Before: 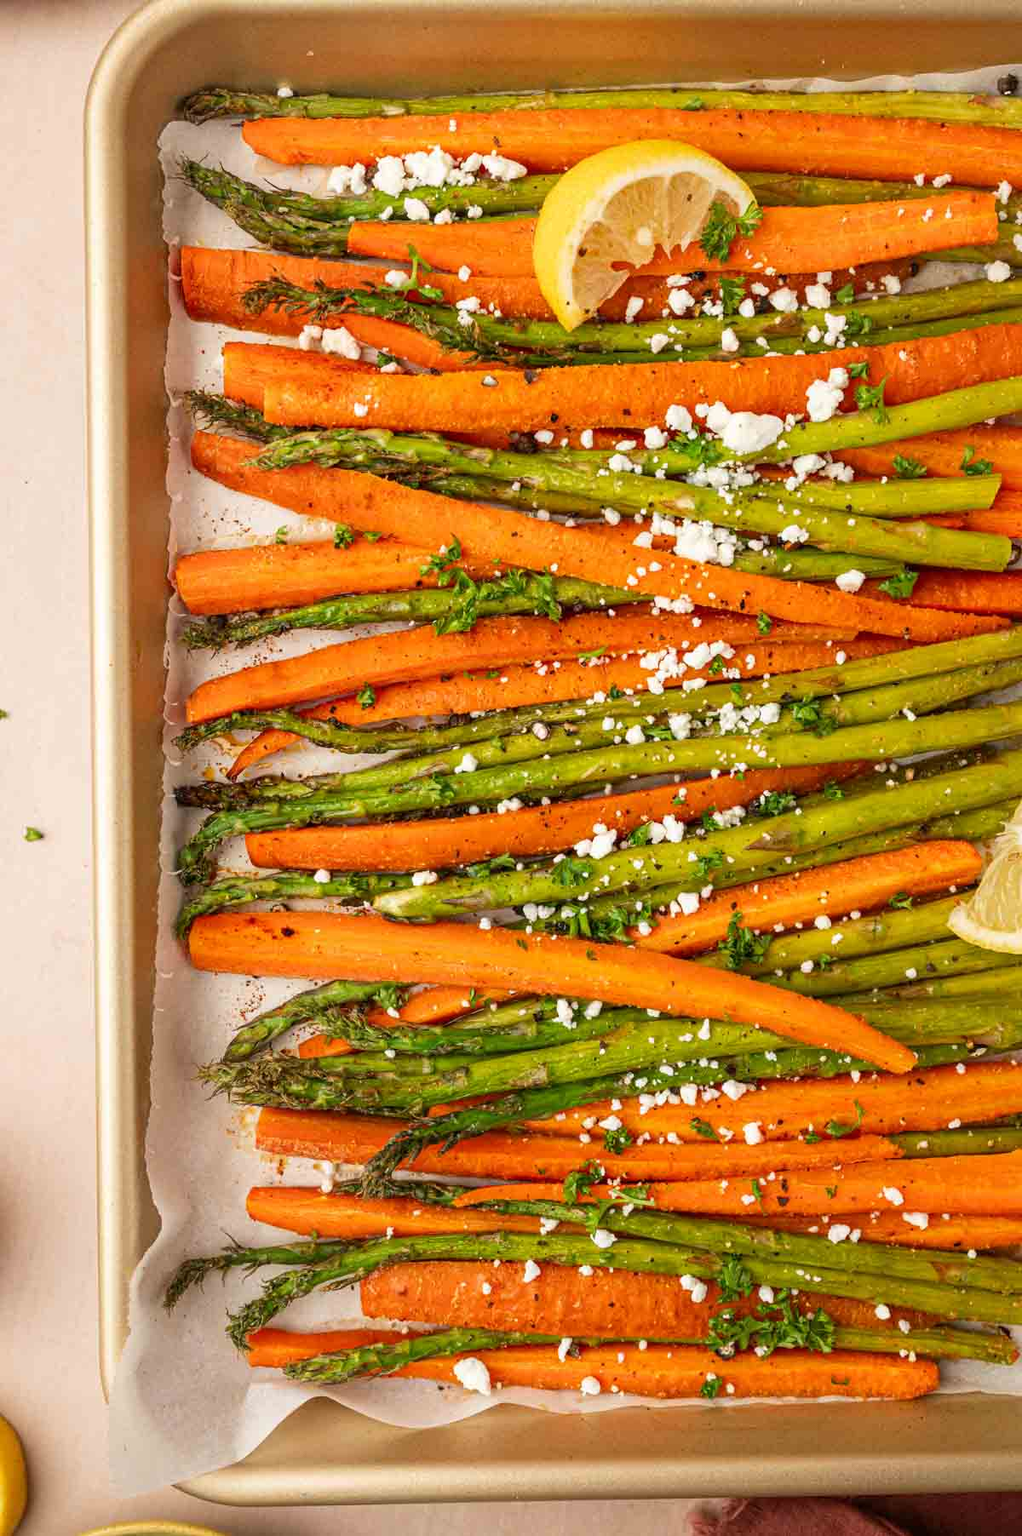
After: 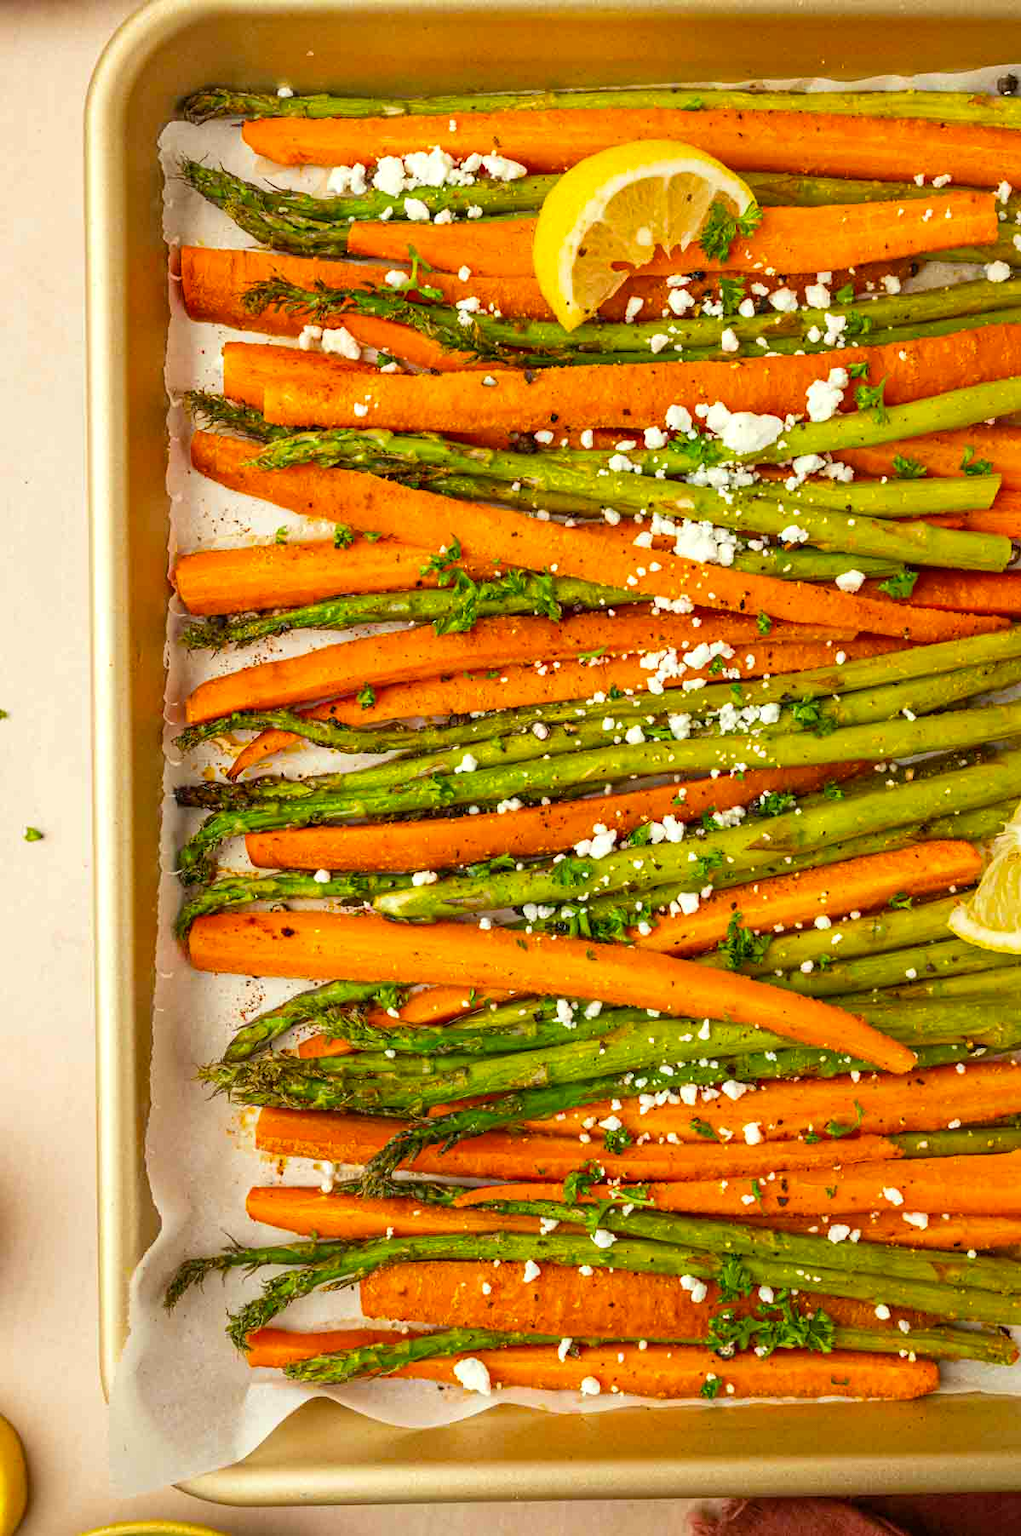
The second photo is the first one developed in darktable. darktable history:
color correction: highlights a* -4.69, highlights b* 5.04, saturation 0.965
color balance rgb: perceptual saturation grading › global saturation 29.564%
exposure: exposure 0.127 EV, compensate highlight preservation false
